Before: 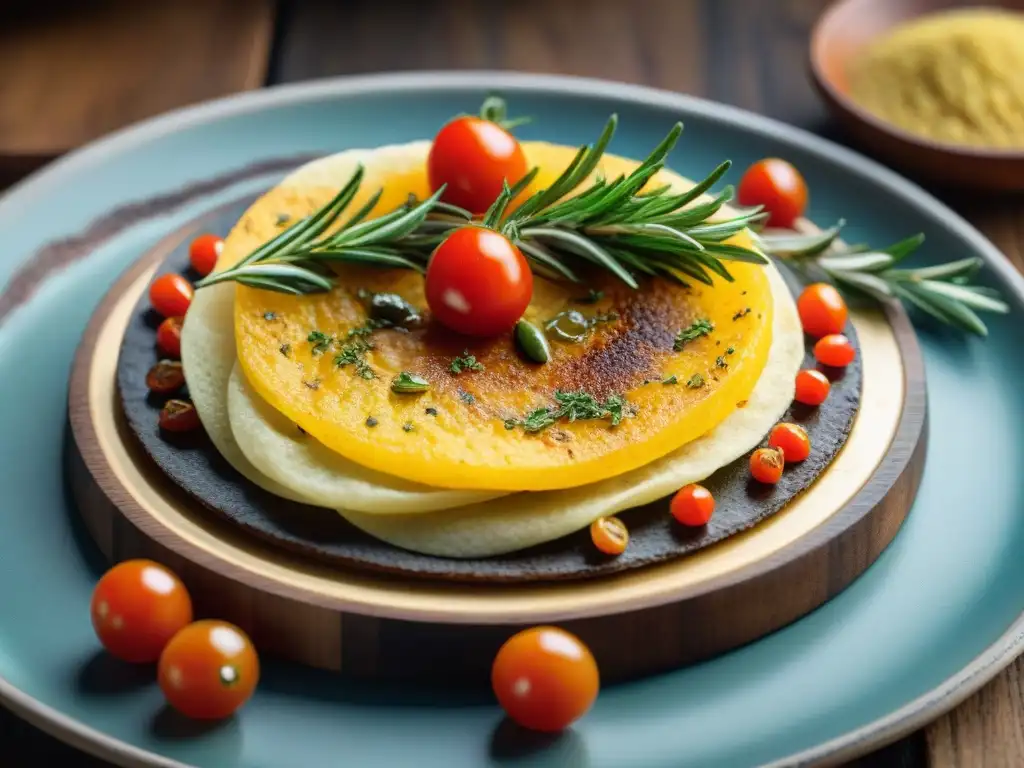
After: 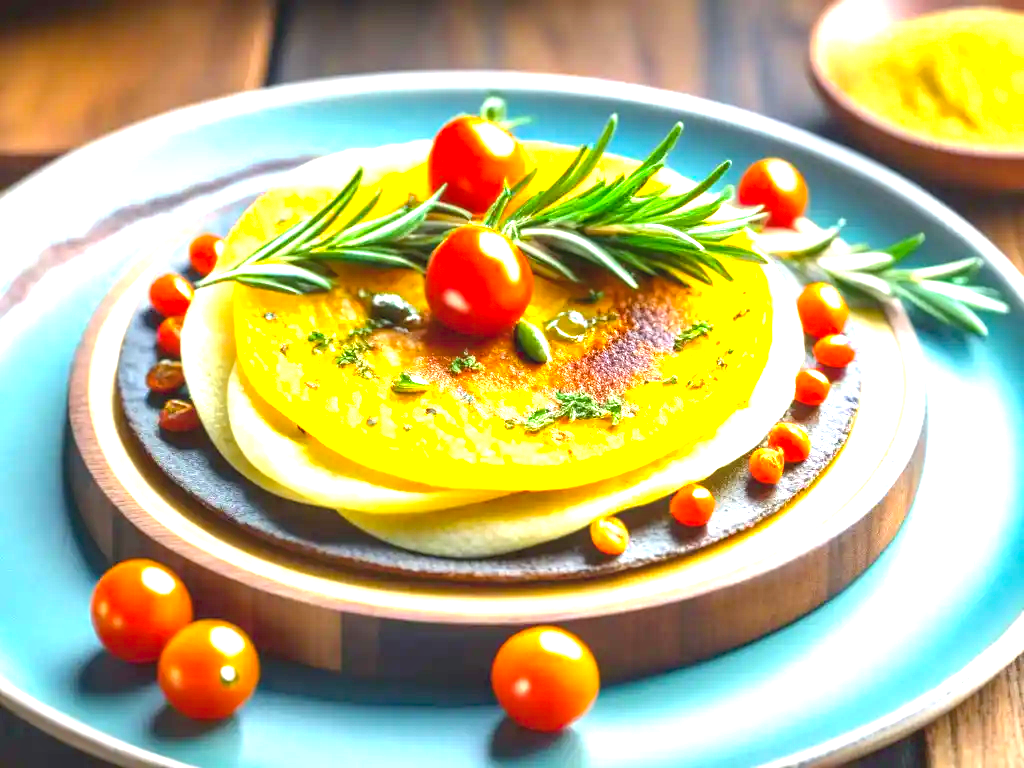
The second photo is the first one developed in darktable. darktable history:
exposure: exposure 1.089 EV, compensate highlight preservation false
color balance rgb: perceptual saturation grading › global saturation 25.573%, perceptual brilliance grading › global brilliance 29.25%, contrast -9.719%
local contrast: detail 110%
